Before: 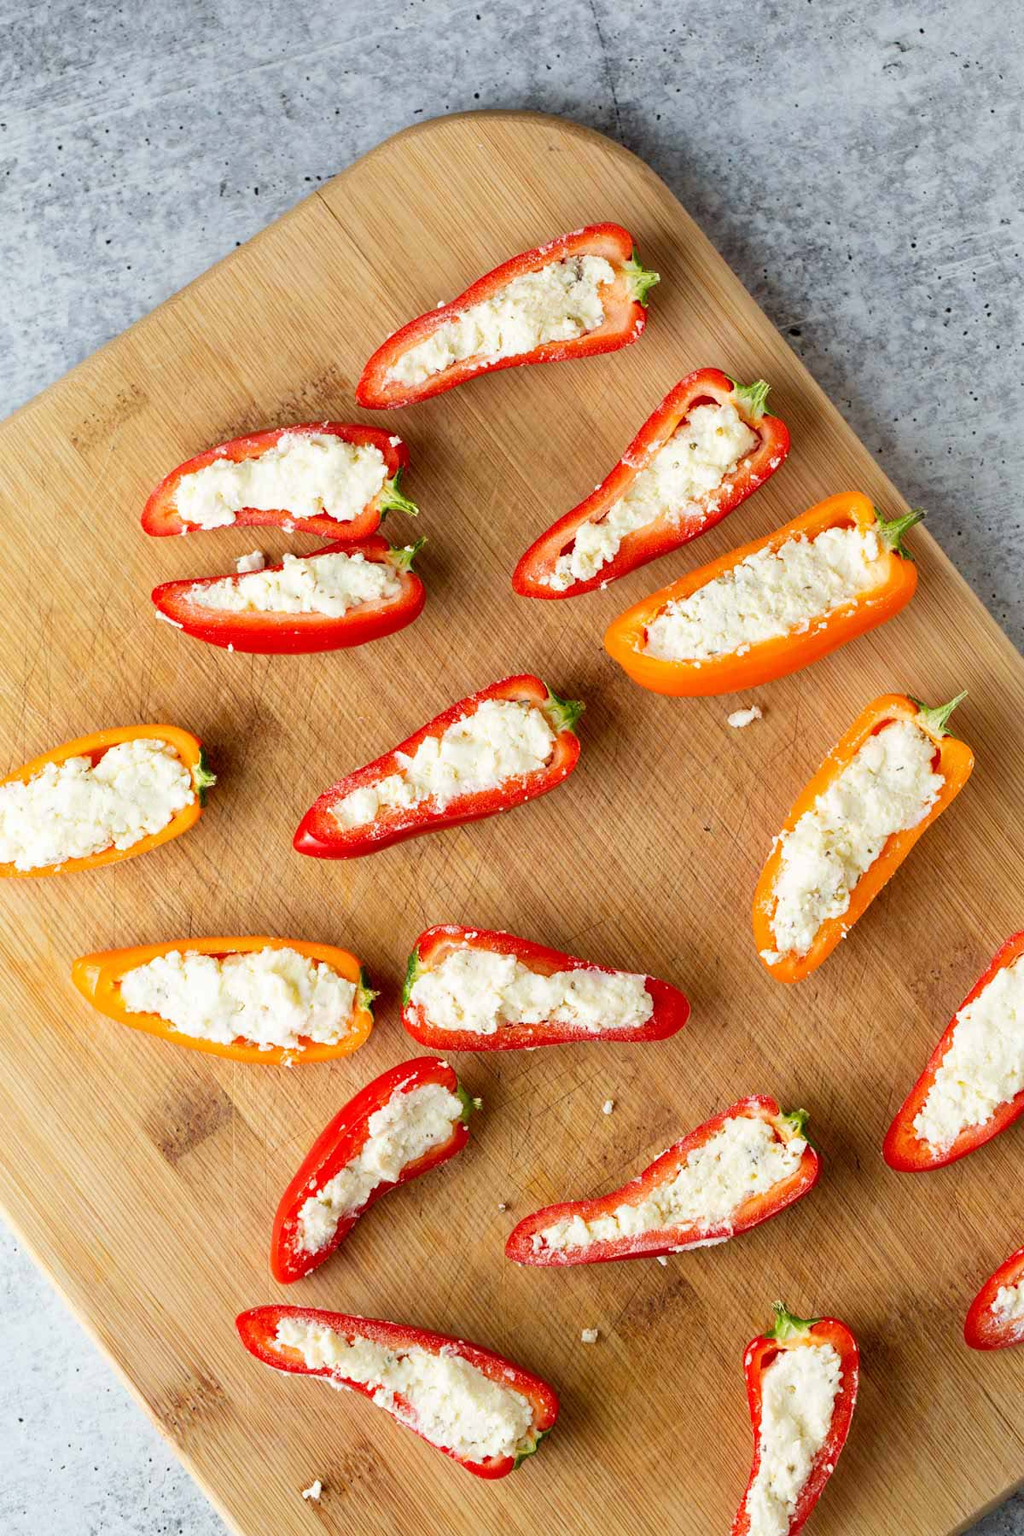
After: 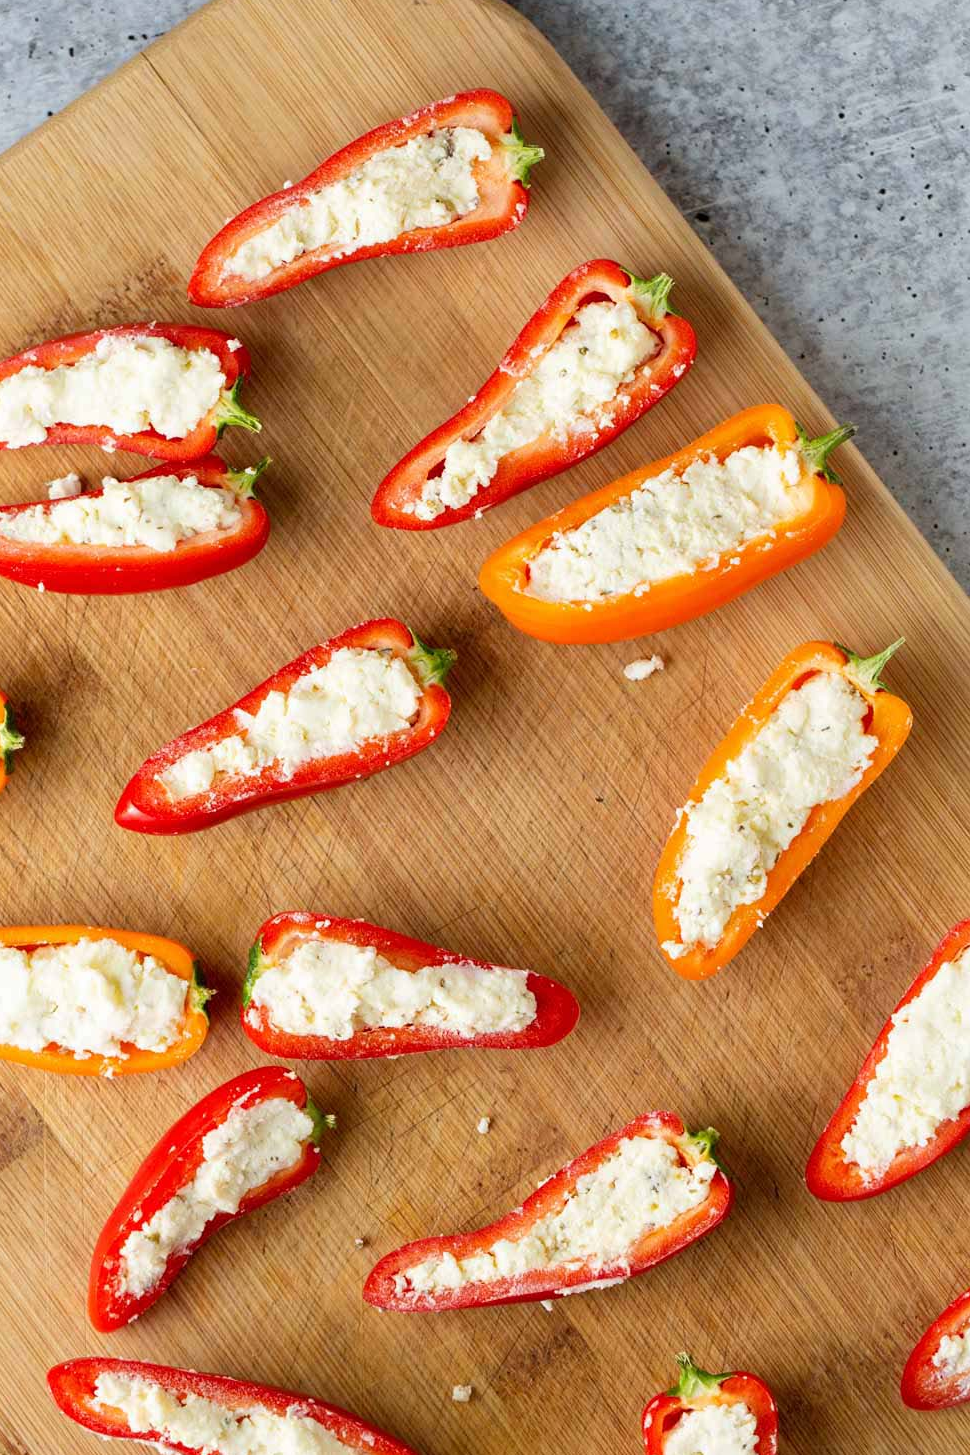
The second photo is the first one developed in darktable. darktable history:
crop: left 19.159%, top 9.58%, bottom 9.58%
rotate and perspective: crop left 0, crop top 0
